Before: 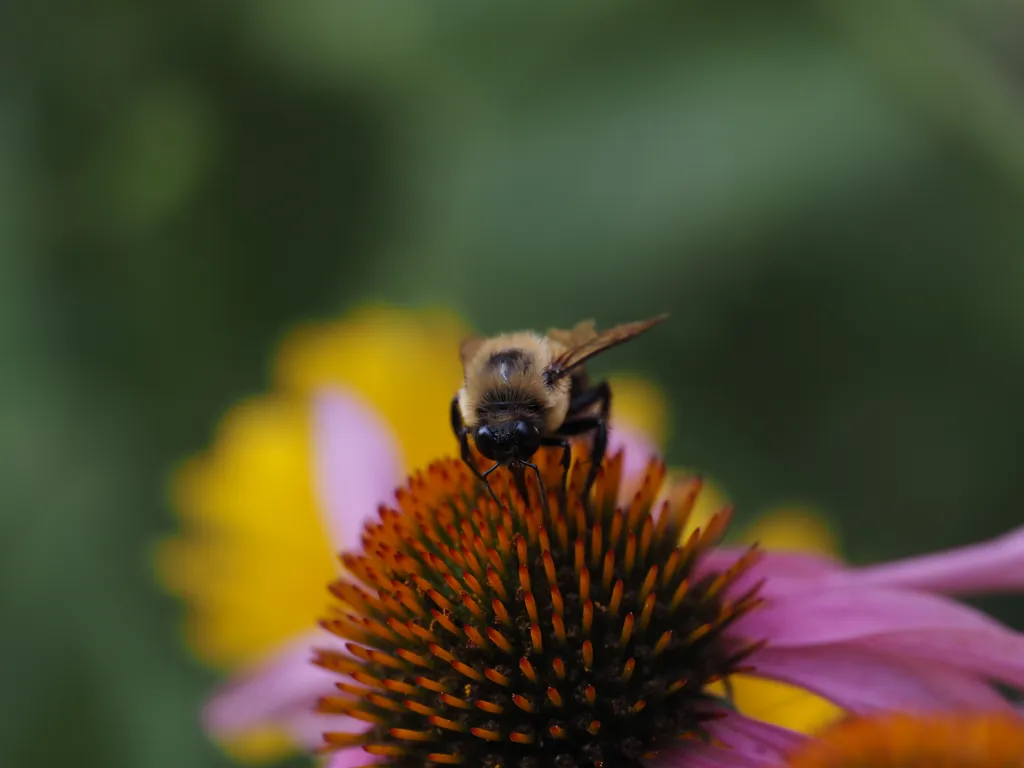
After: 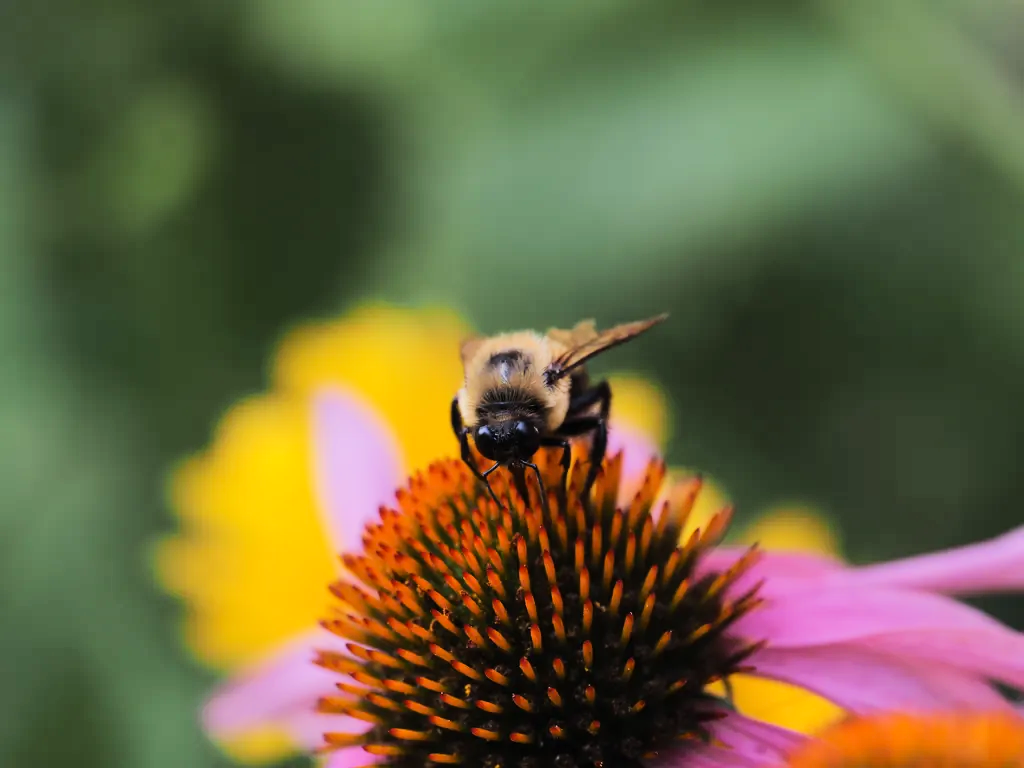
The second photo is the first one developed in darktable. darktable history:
tone equalizer: -7 EV 0.147 EV, -6 EV 0.606 EV, -5 EV 1.12 EV, -4 EV 1.34 EV, -3 EV 1.12 EV, -2 EV 0.6 EV, -1 EV 0.156 EV, edges refinement/feathering 500, mask exposure compensation -1.57 EV, preserve details no
